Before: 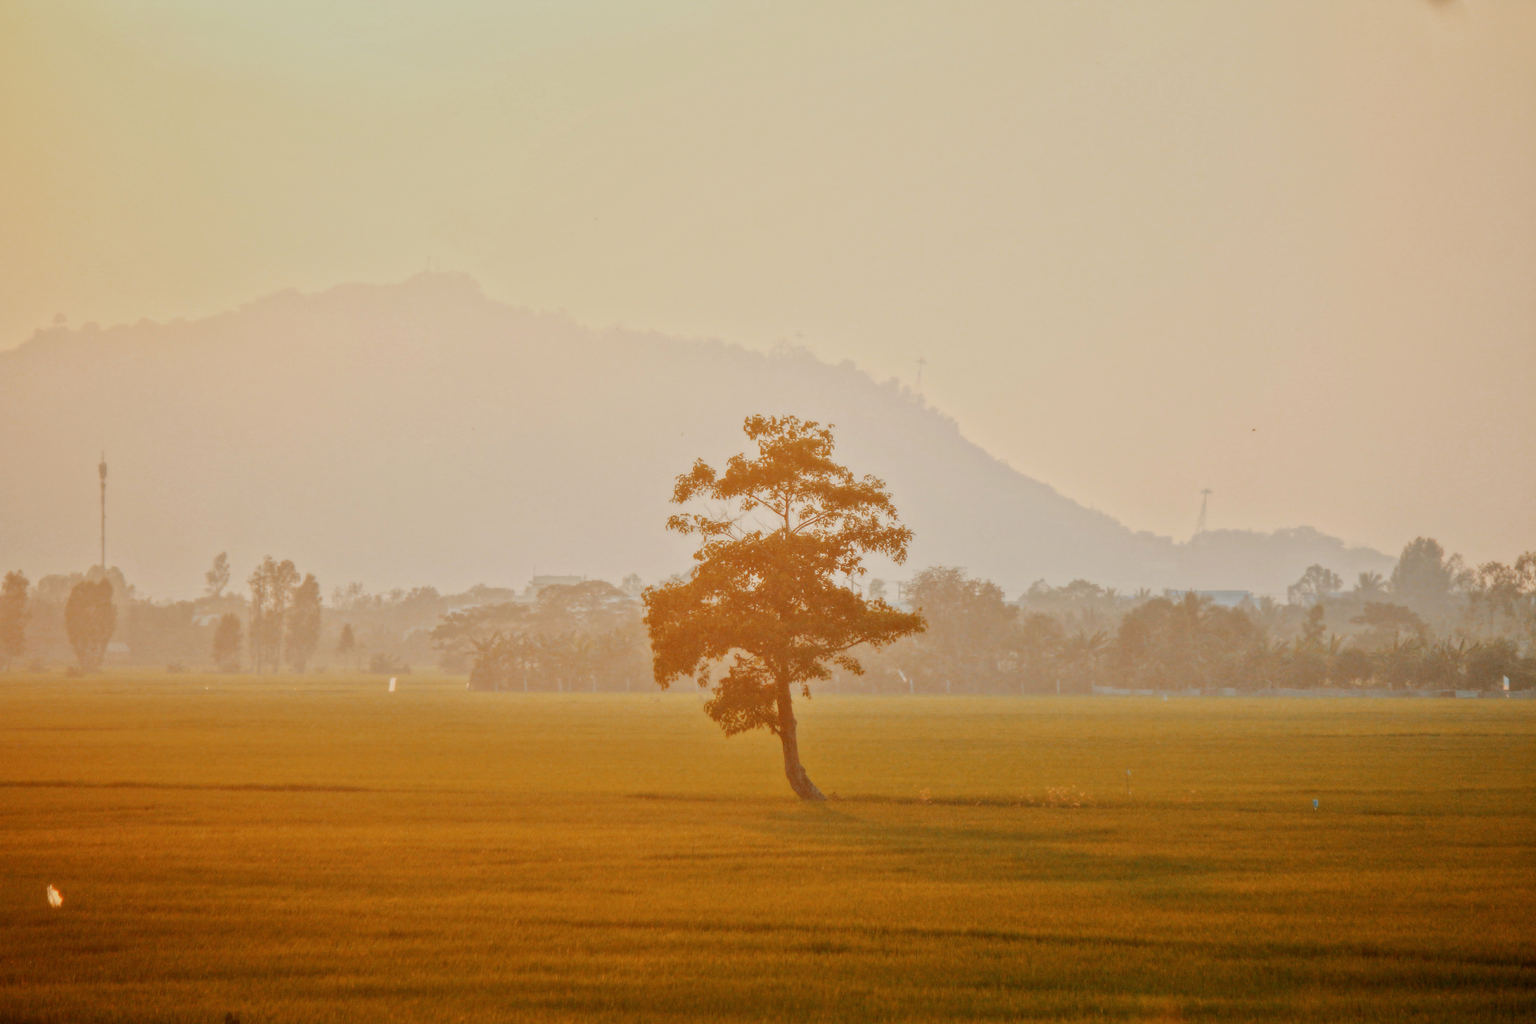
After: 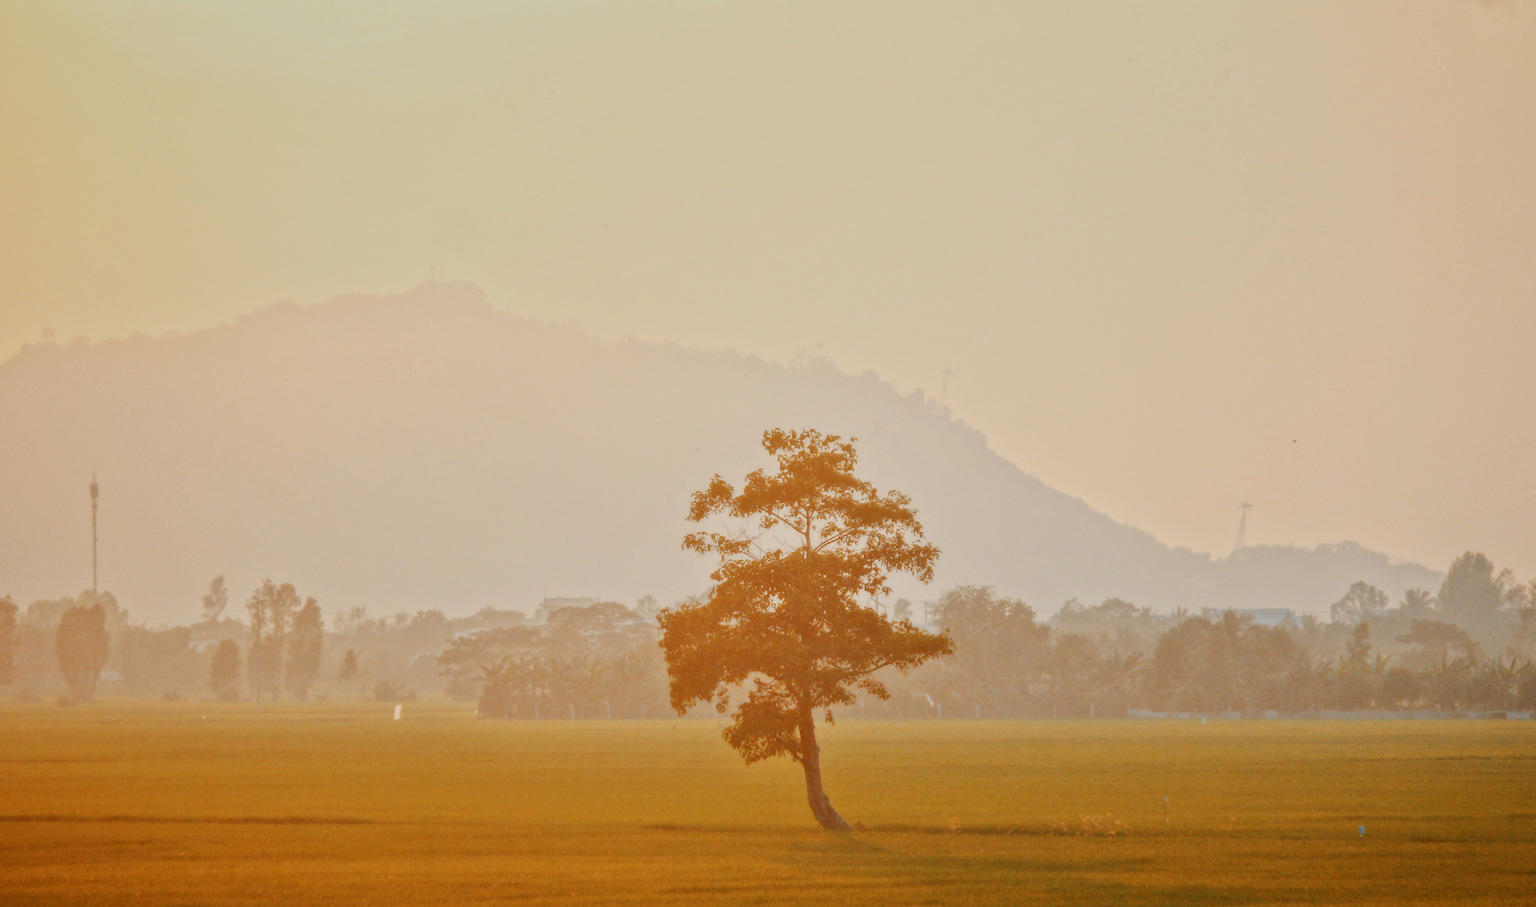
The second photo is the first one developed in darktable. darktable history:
crop and rotate: angle 0.357°, left 0.374%, right 2.872%, bottom 14.262%
